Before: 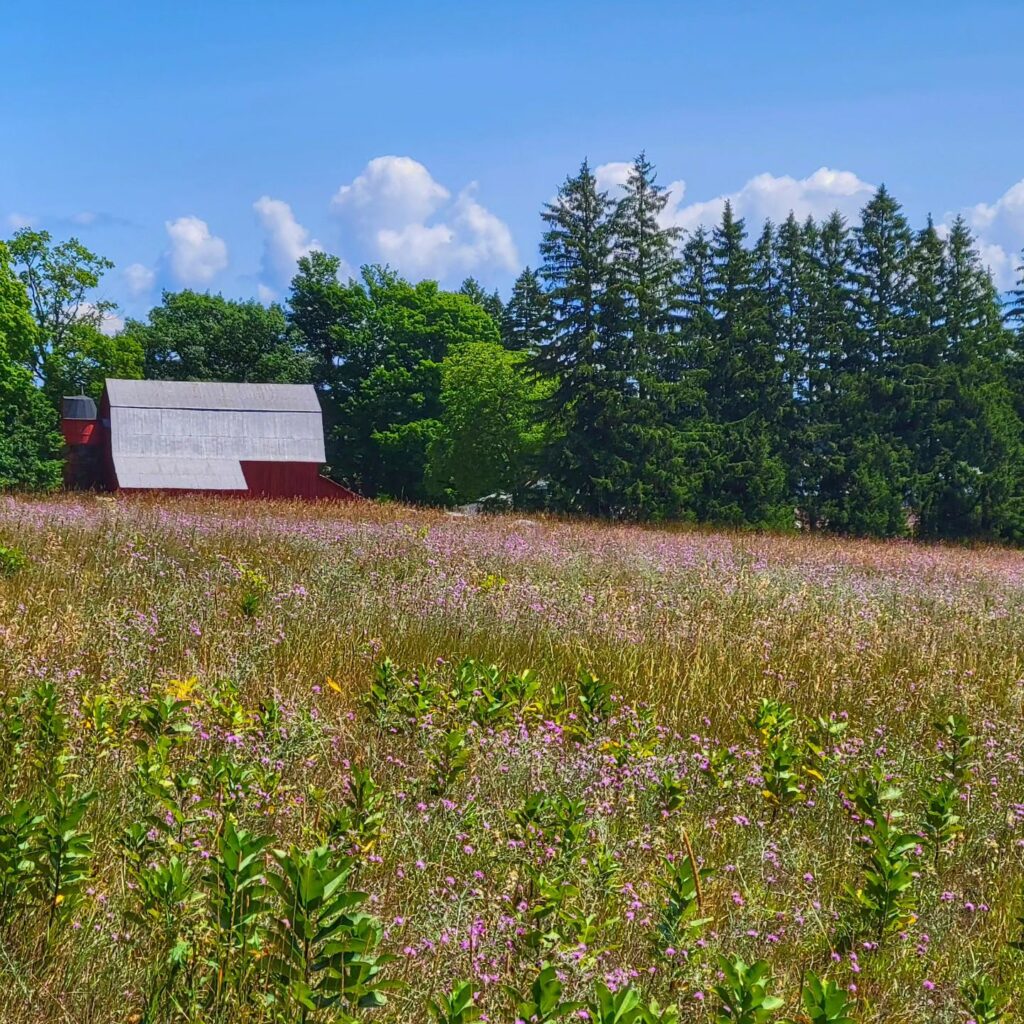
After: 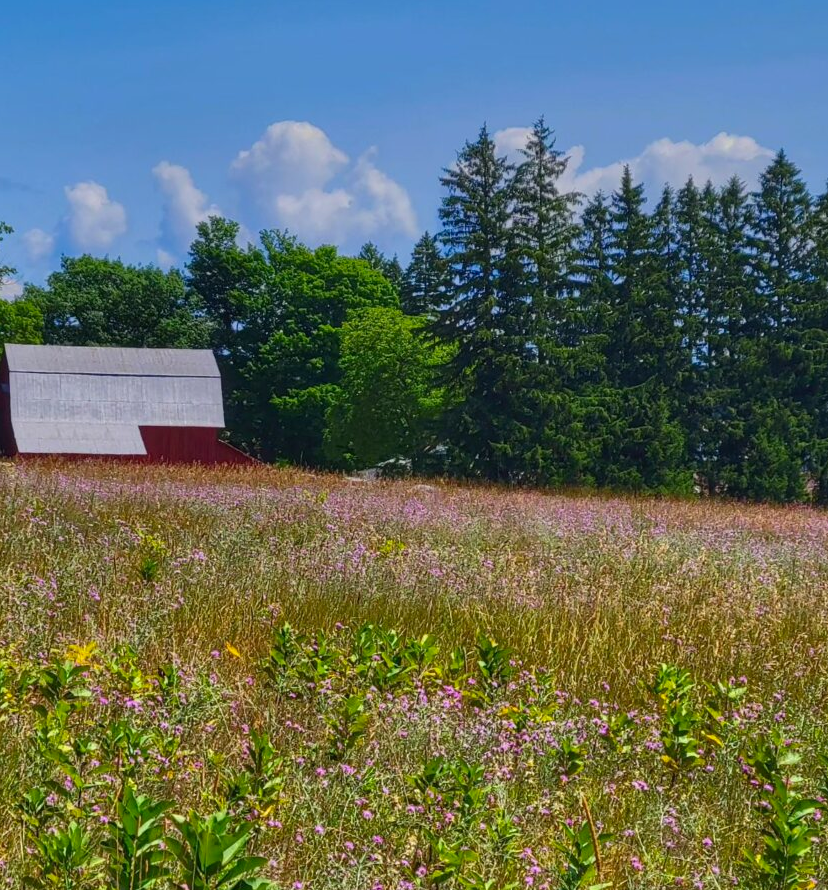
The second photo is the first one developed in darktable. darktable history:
color correction: saturation 1.11
graduated density: on, module defaults
crop: left 9.929%, top 3.475%, right 9.188%, bottom 9.529%
